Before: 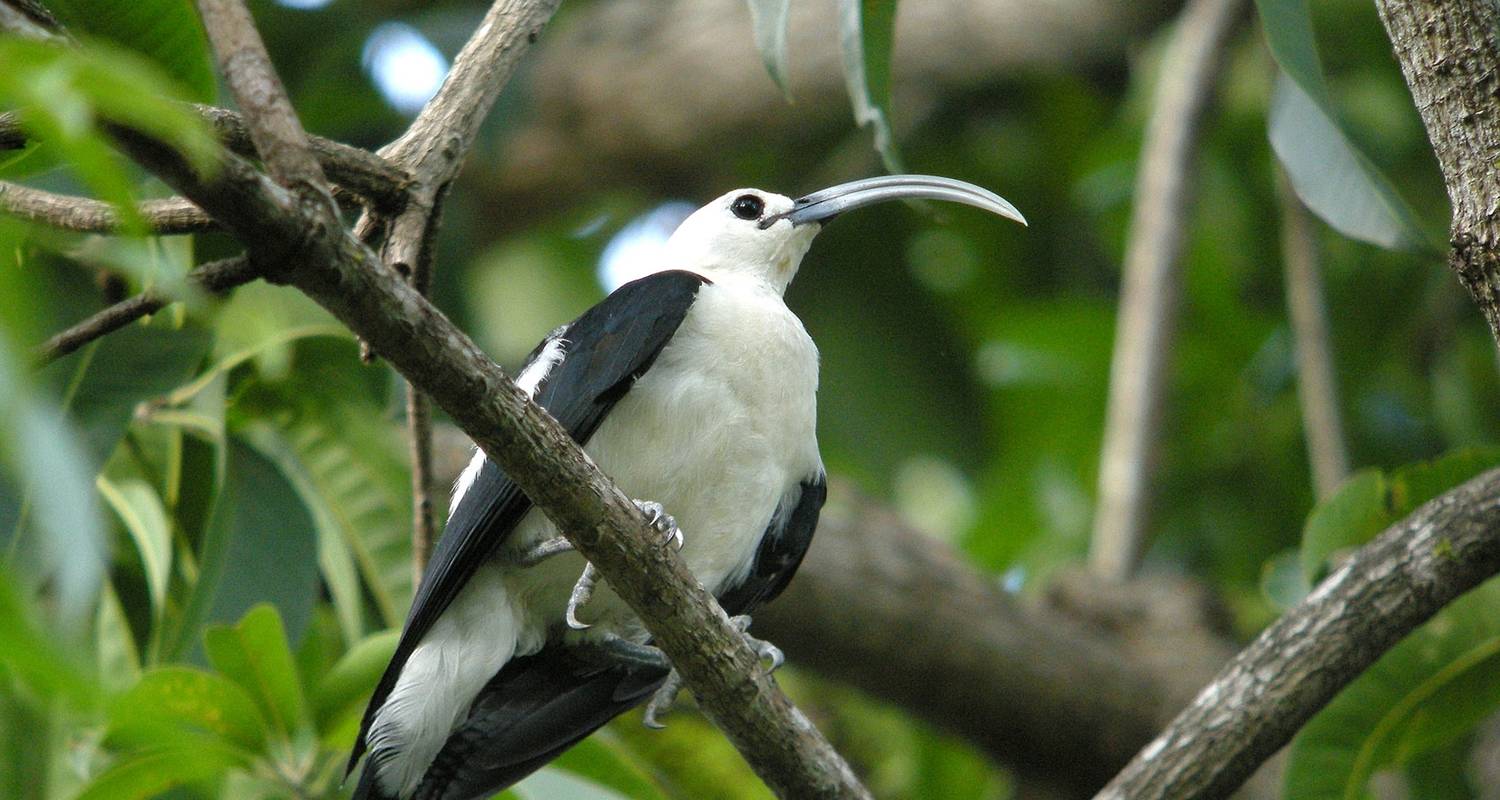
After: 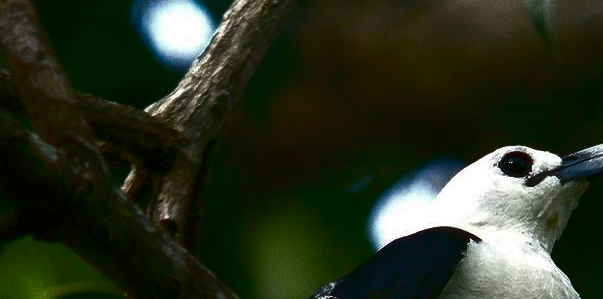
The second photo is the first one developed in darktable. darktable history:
crop: left 15.525%, top 5.432%, right 44.215%, bottom 57.137%
contrast brightness saturation: contrast 0.147, brightness -0.011, saturation 0.103
tone curve: curves: ch0 [(0, 0) (0.765, 0.349) (1, 1)], color space Lab, independent channels, preserve colors none
